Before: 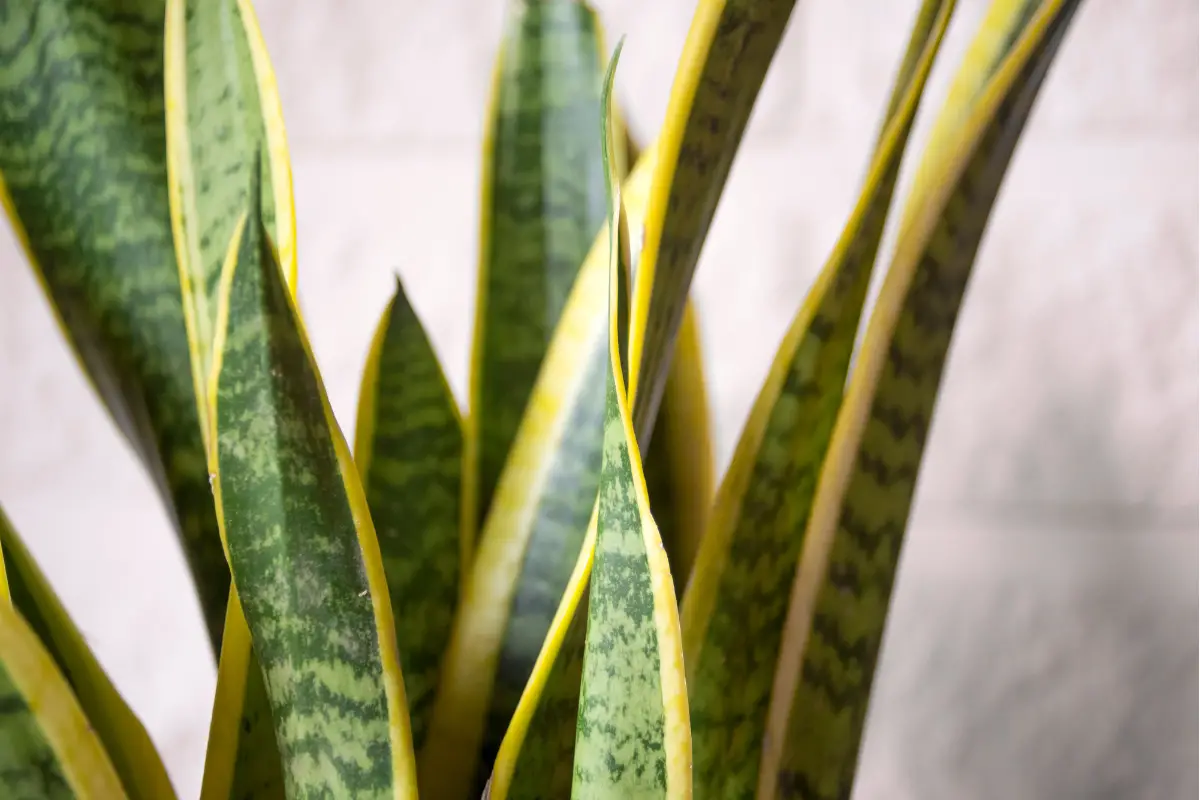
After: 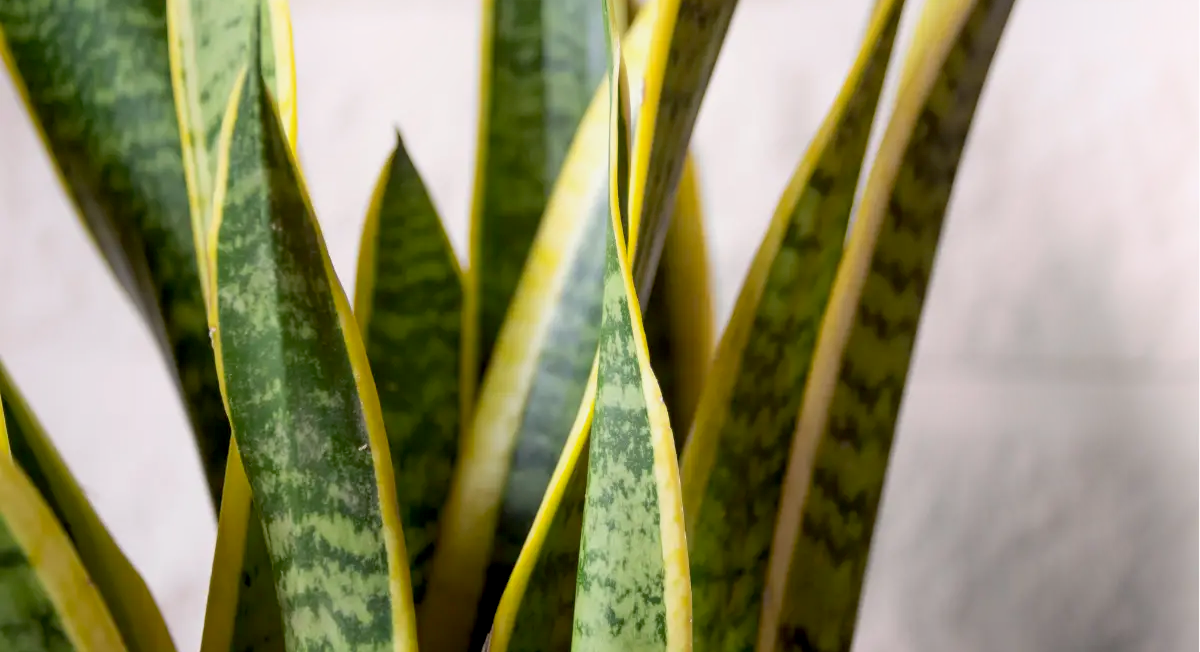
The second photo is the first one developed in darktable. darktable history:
shadows and highlights: shadows -39.01, highlights 62.8, soften with gaussian
crop and rotate: top 18.465%
exposure: black level correction 0.009, exposure -0.159 EV, compensate highlight preservation false
